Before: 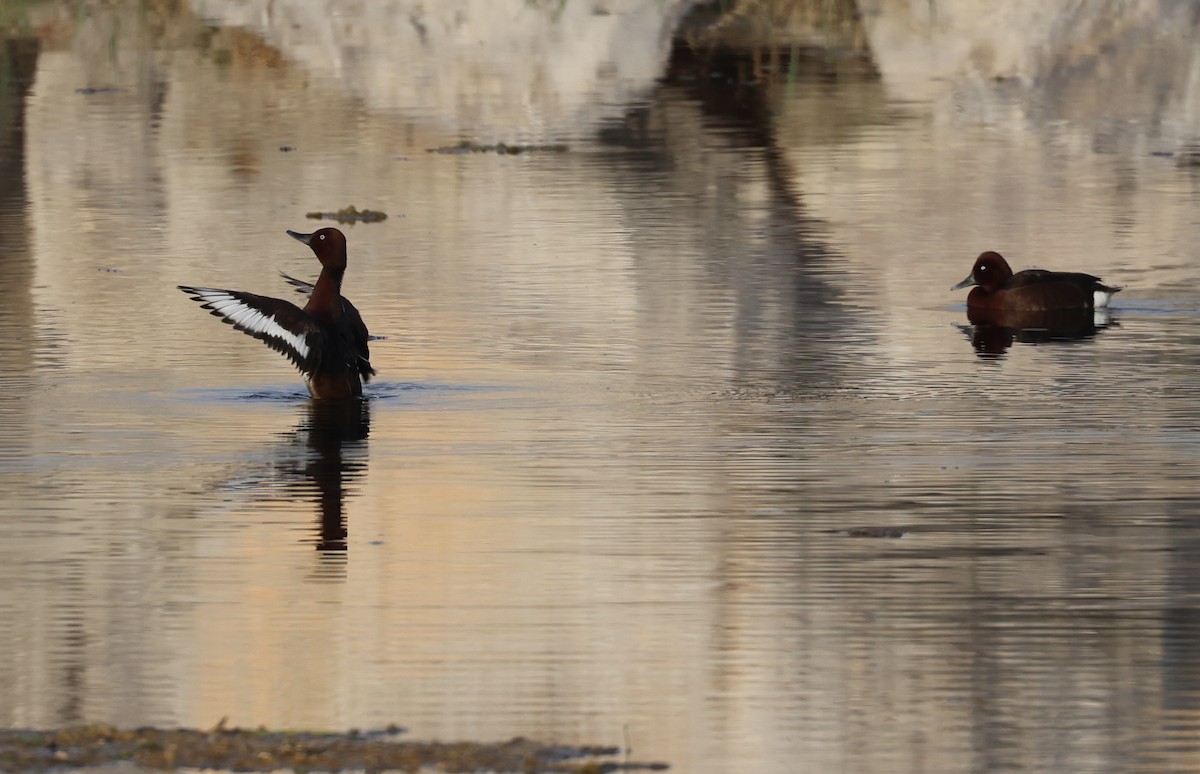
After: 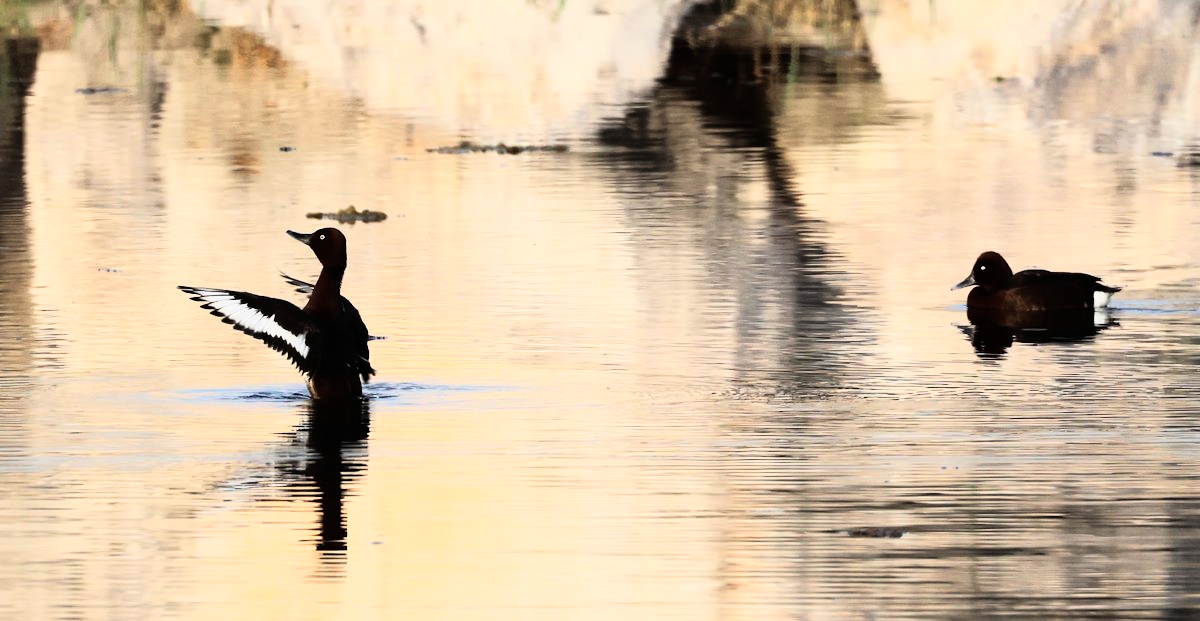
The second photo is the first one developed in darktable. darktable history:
rgb curve: curves: ch0 [(0, 0) (0.21, 0.15) (0.24, 0.21) (0.5, 0.75) (0.75, 0.96) (0.89, 0.99) (1, 1)]; ch1 [(0, 0.02) (0.21, 0.13) (0.25, 0.2) (0.5, 0.67) (0.75, 0.9) (0.89, 0.97) (1, 1)]; ch2 [(0, 0.02) (0.21, 0.13) (0.25, 0.2) (0.5, 0.67) (0.75, 0.9) (0.89, 0.97) (1, 1)], compensate middle gray true
exposure: compensate highlight preservation false
crop: bottom 19.644%
tone equalizer: on, module defaults
